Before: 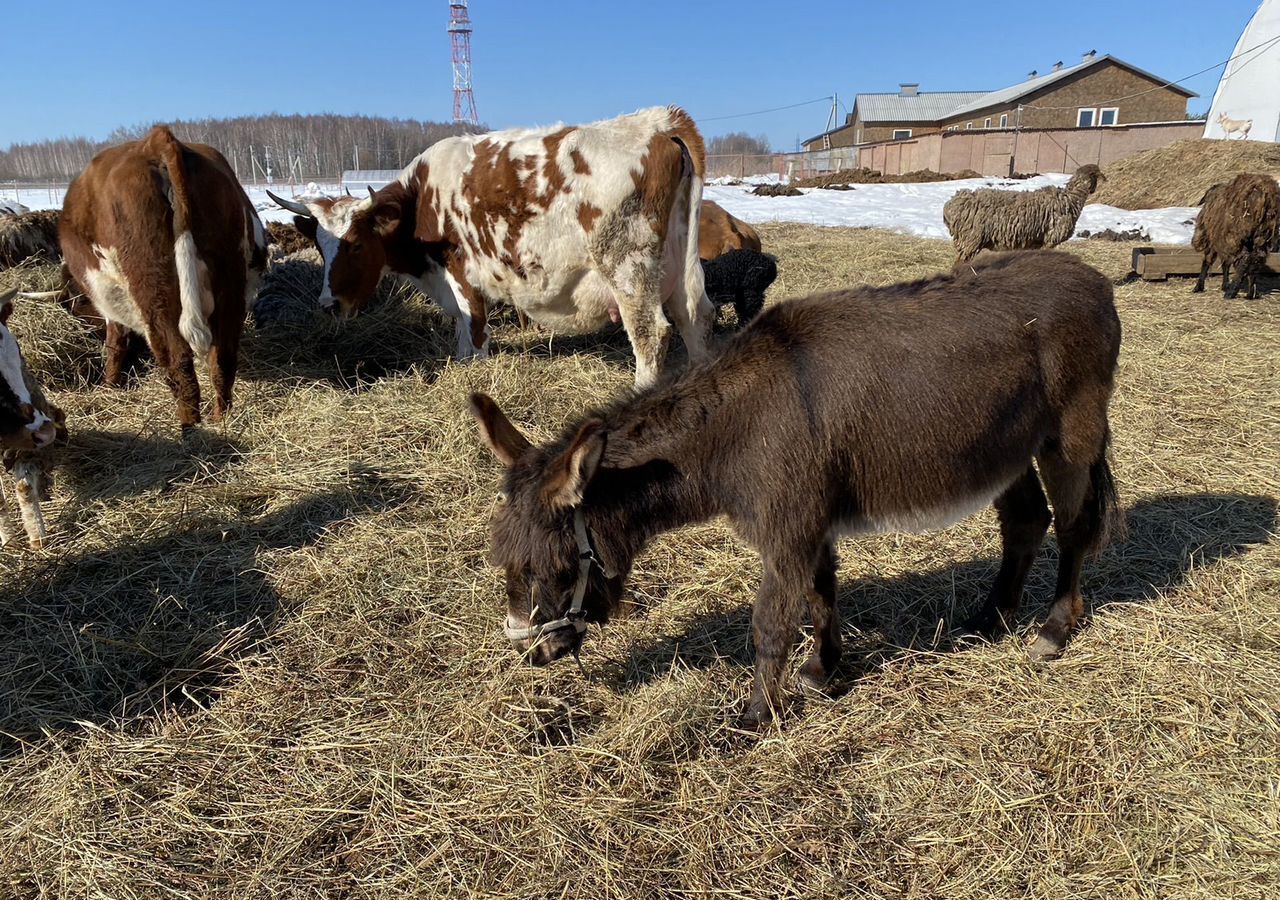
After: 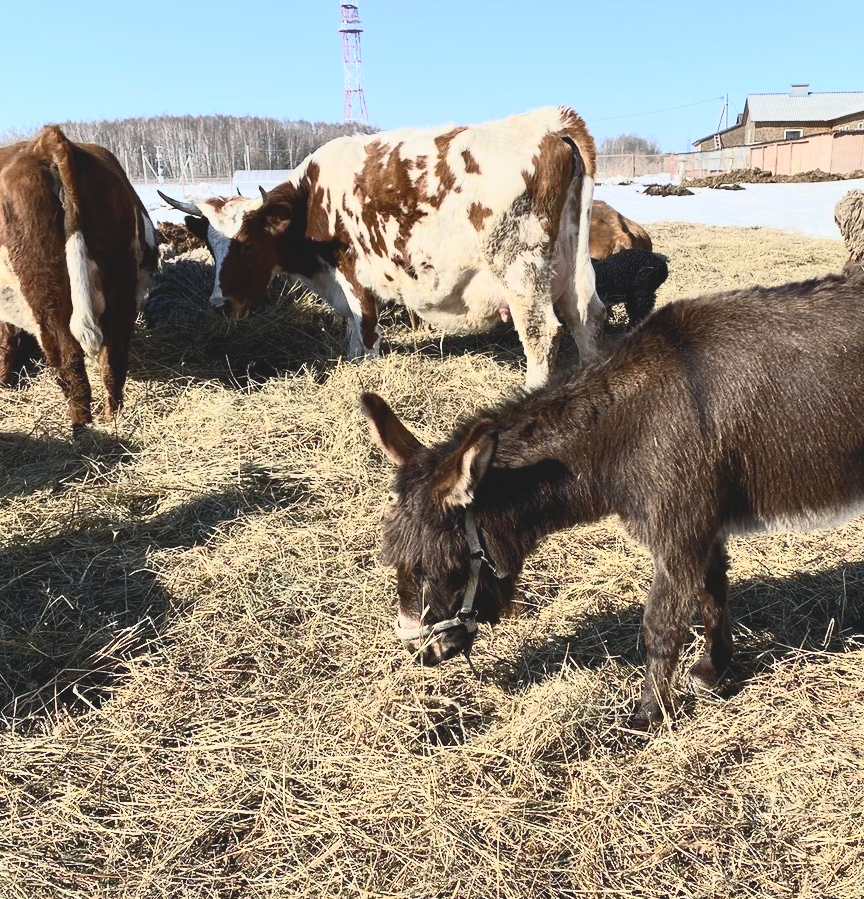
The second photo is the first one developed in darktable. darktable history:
tone curve: curves: ch0 [(0, 0.098) (0.262, 0.324) (0.421, 0.59) (0.54, 0.803) (0.725, 0.922) (0.99, 0.974)], color space Lab, independent channels, preserve colors none
crop and rotate: left 8.559%, right 23.926%
